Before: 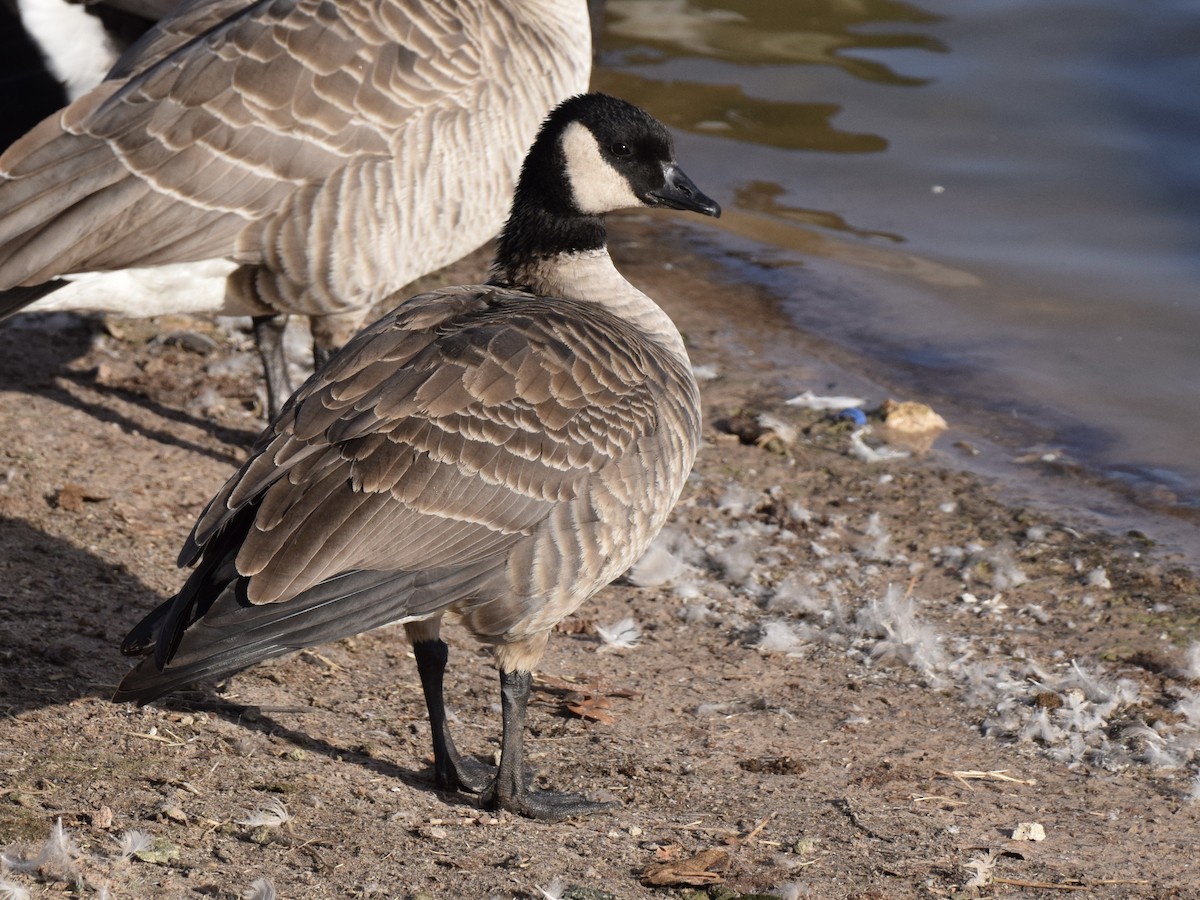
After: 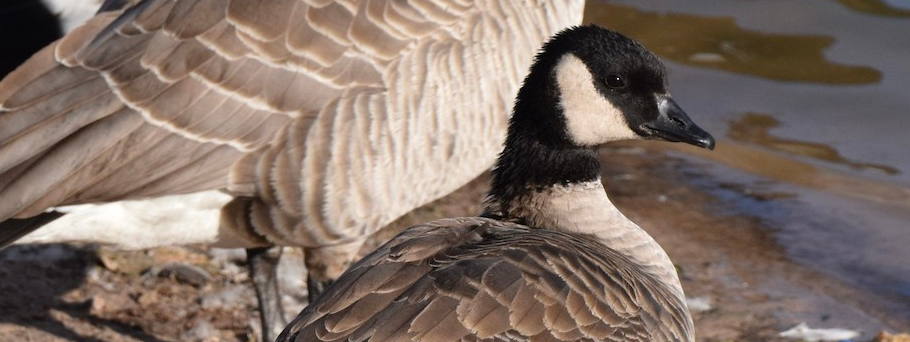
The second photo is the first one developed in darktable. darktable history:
crop: left 0.533%, top 7.651%, right 23.552%, bottom 54.262%
